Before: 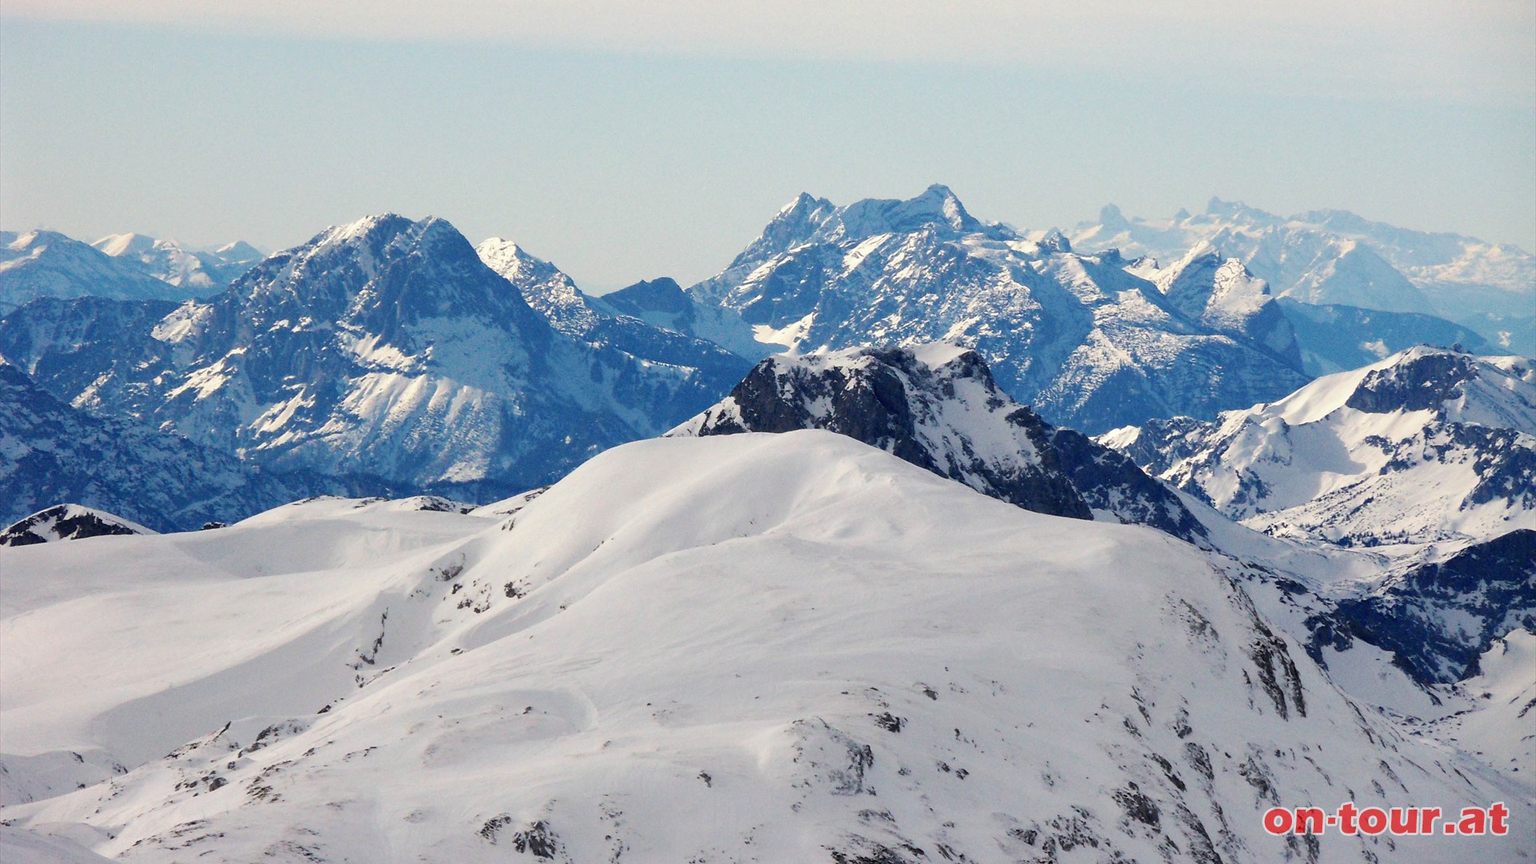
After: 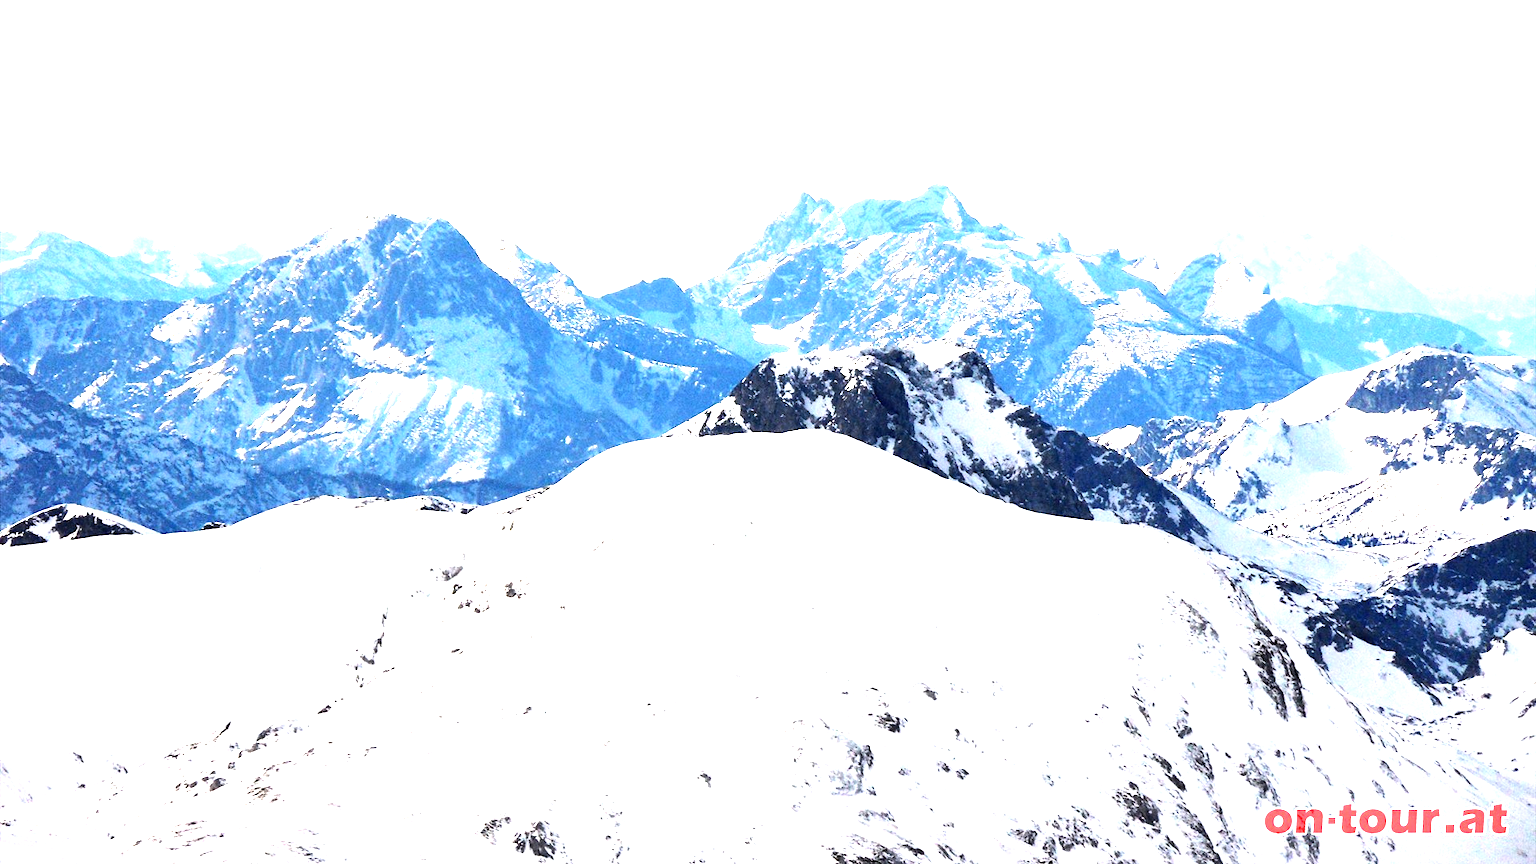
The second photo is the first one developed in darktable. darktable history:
tone equalizer: -8 EV -0.76 EV, -7 EV -0.68 EV, -6 EV -0.581 EV, -5 EV -0.365 EV, -3 EV 0.383 EV, -2 EV 0.6 EV, -1 EV 0.679 EV, +0 EV 0.729 EV, edges refinement/feathering 500, mask exposure compensation -1.57 EV, preserve details no
exposure: black level correction 0.001, exposure 1.132 EV, compensate exposure bias true, compensate highlight preservation false
